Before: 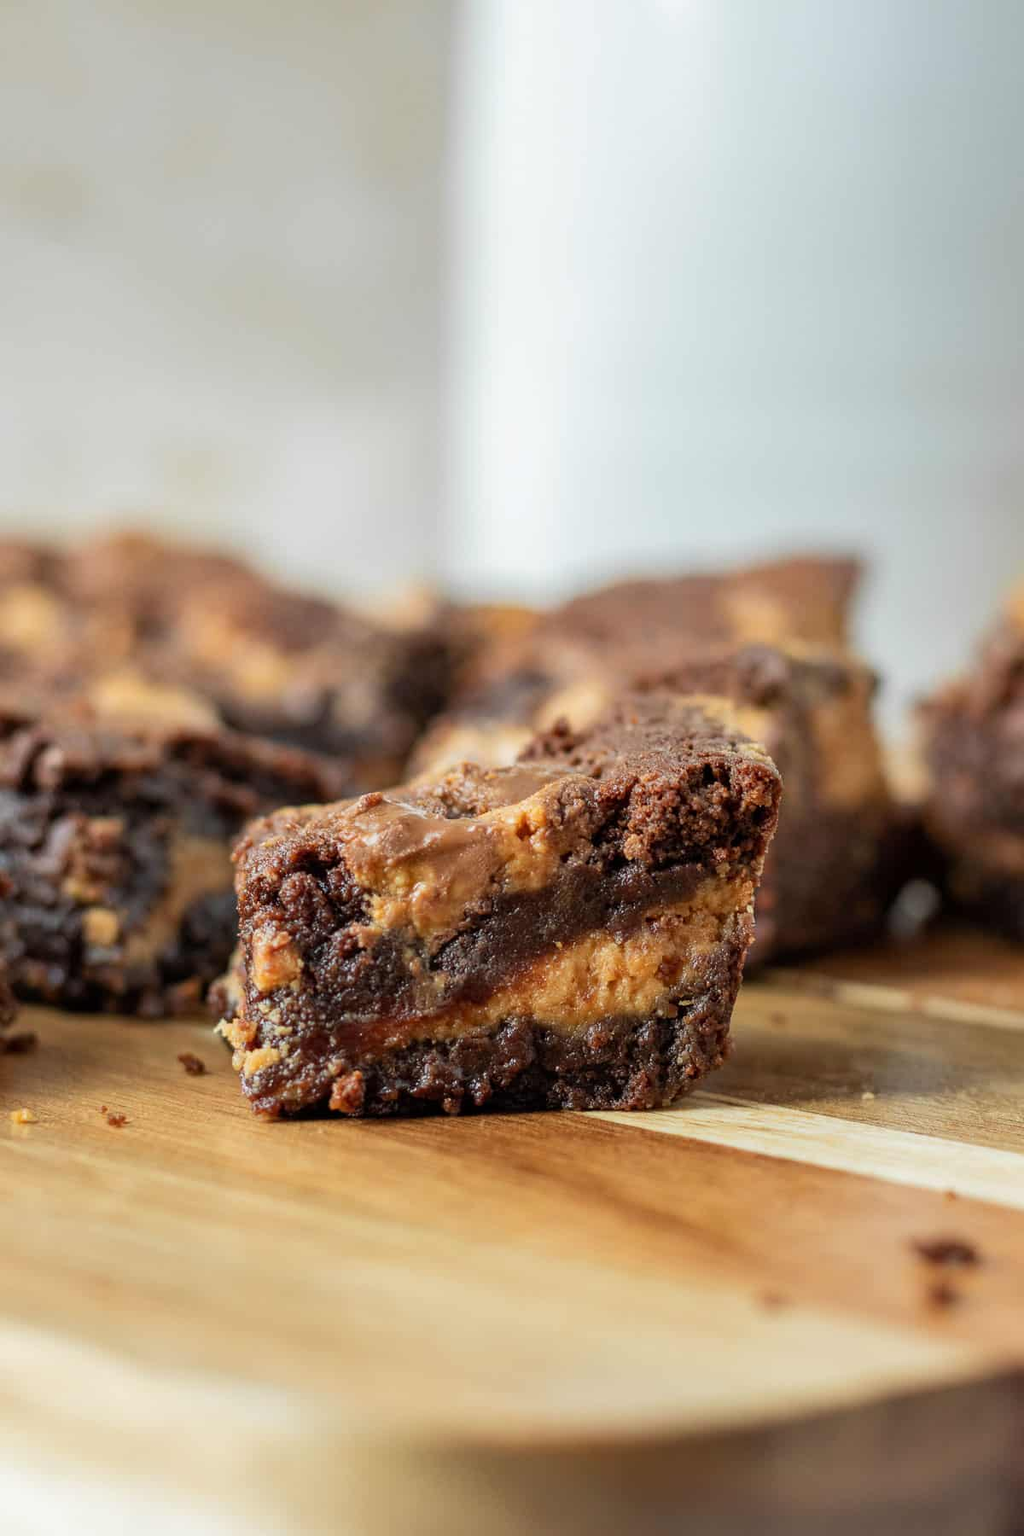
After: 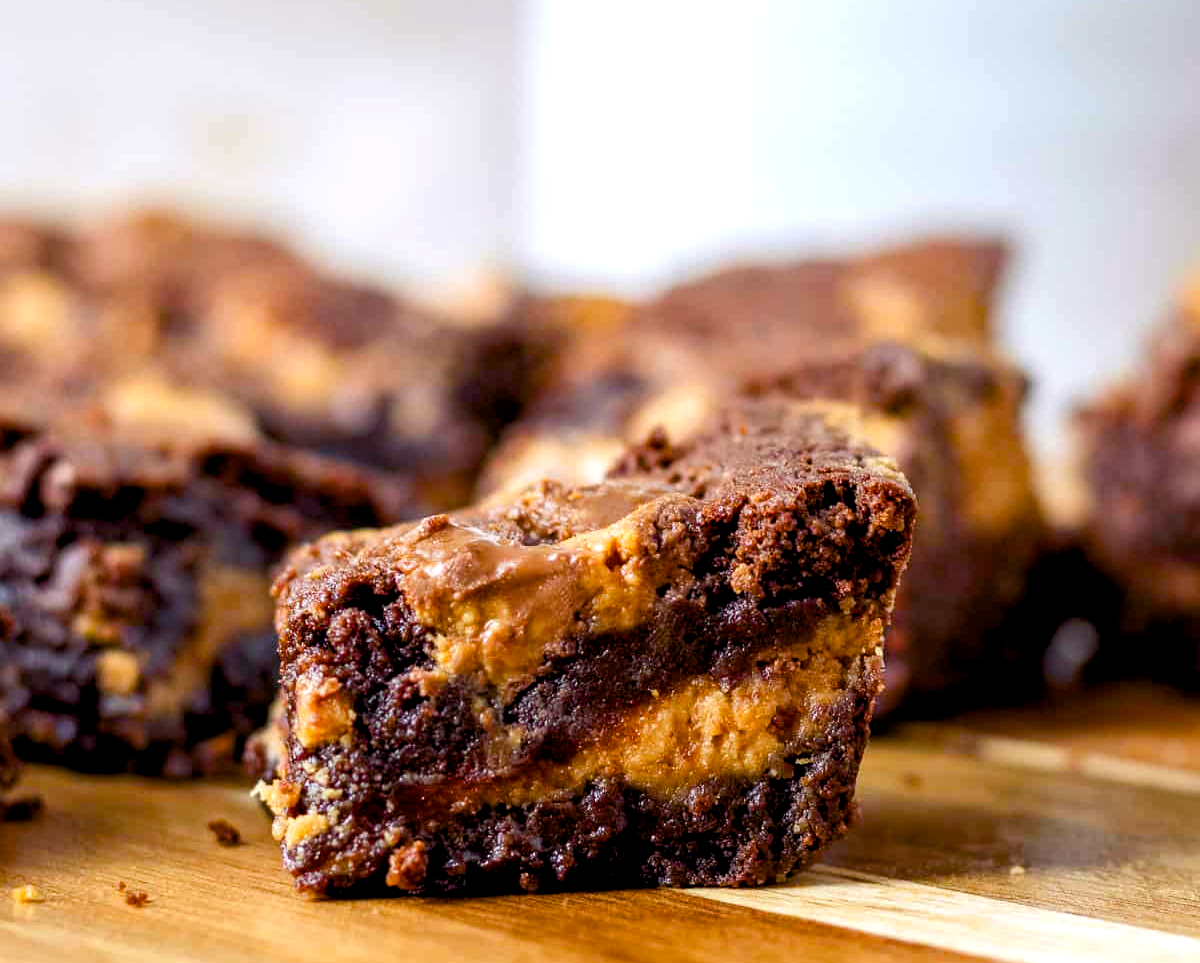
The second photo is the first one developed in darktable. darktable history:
white balance: red 1.004, blue 1.096
crop and rotate: top 23.043%, bottom 23.437%
color balance rgb: shadows lift › luminance -21.66%, shadows lift › chroma 6.57%, shadows lift › hue 270°, power › chroma 0.68%, power › hue 60°, highlights gain › luminance 6.08%, highlights gain › chroma 1.33%, highlights gain › hue 90°, global offset › luminance -0.87%, perceptual saturation grading › global saturation 26.86%, perceptual saturation grading › highlights -28.39%, perceptual saturation grading › mid-tones 15.22%, perceptual saturation grading › shadows 33.98%, perceptual brilliance grading › highlights 10%, perceptual brilliance grading › mid-tones 5%
